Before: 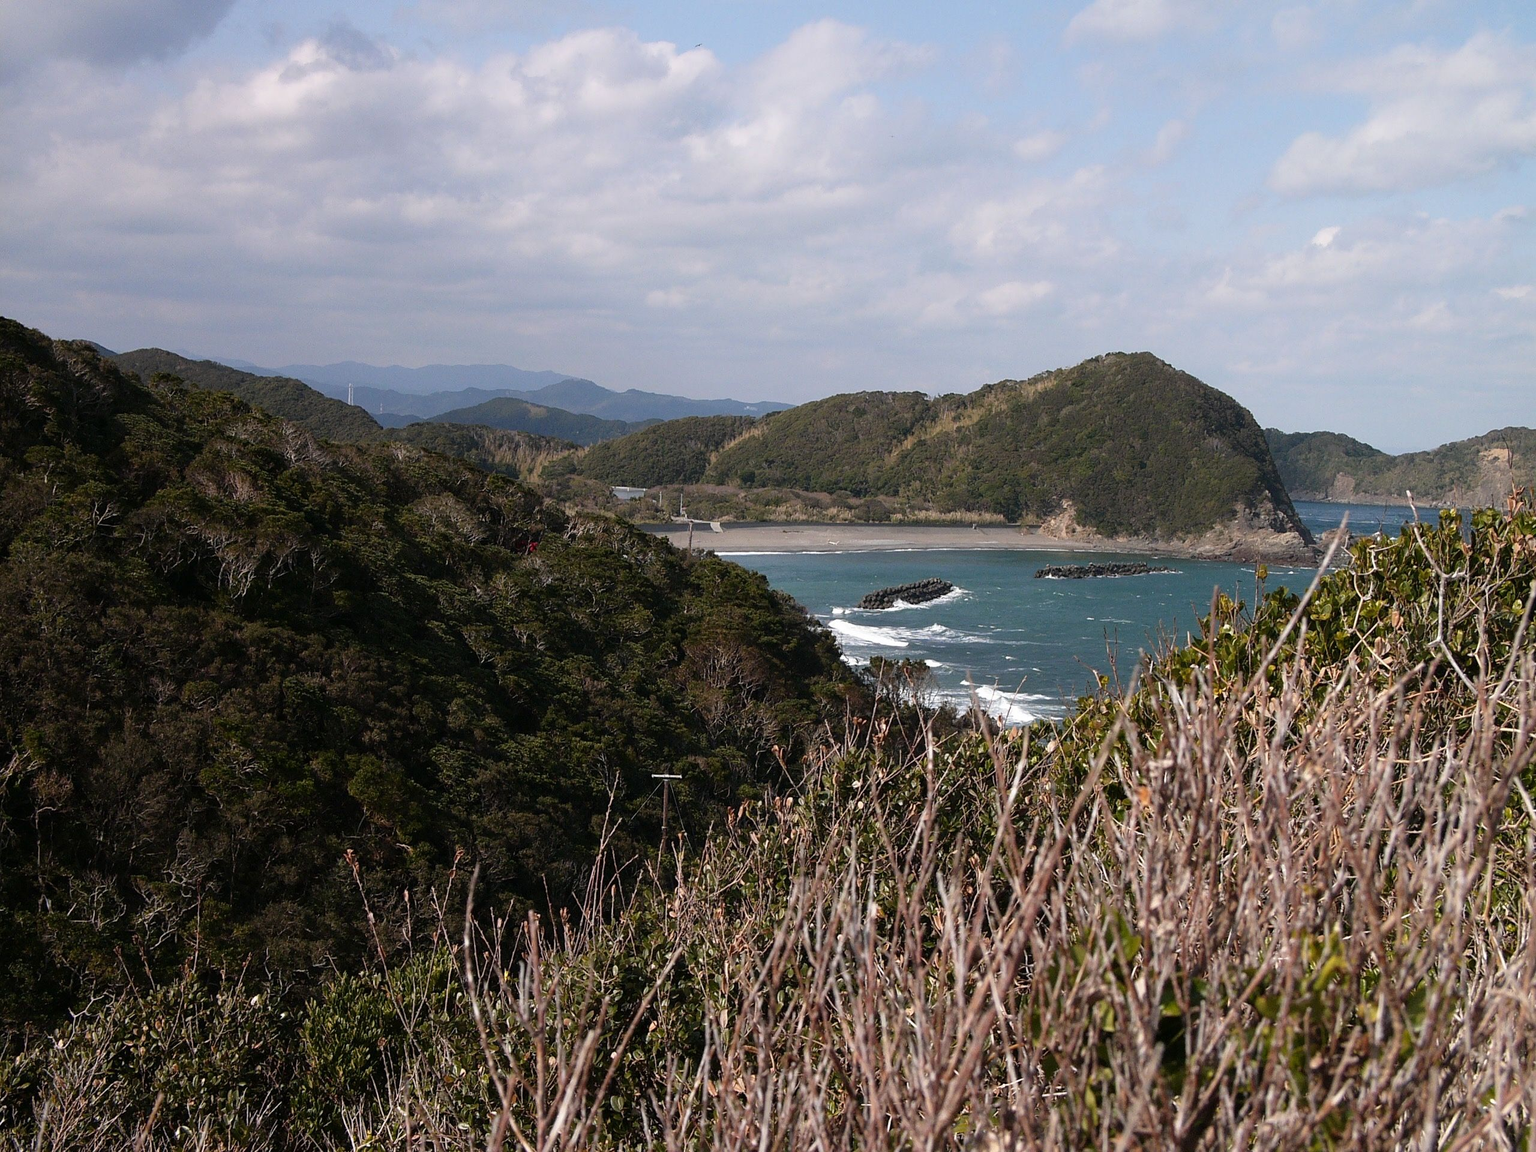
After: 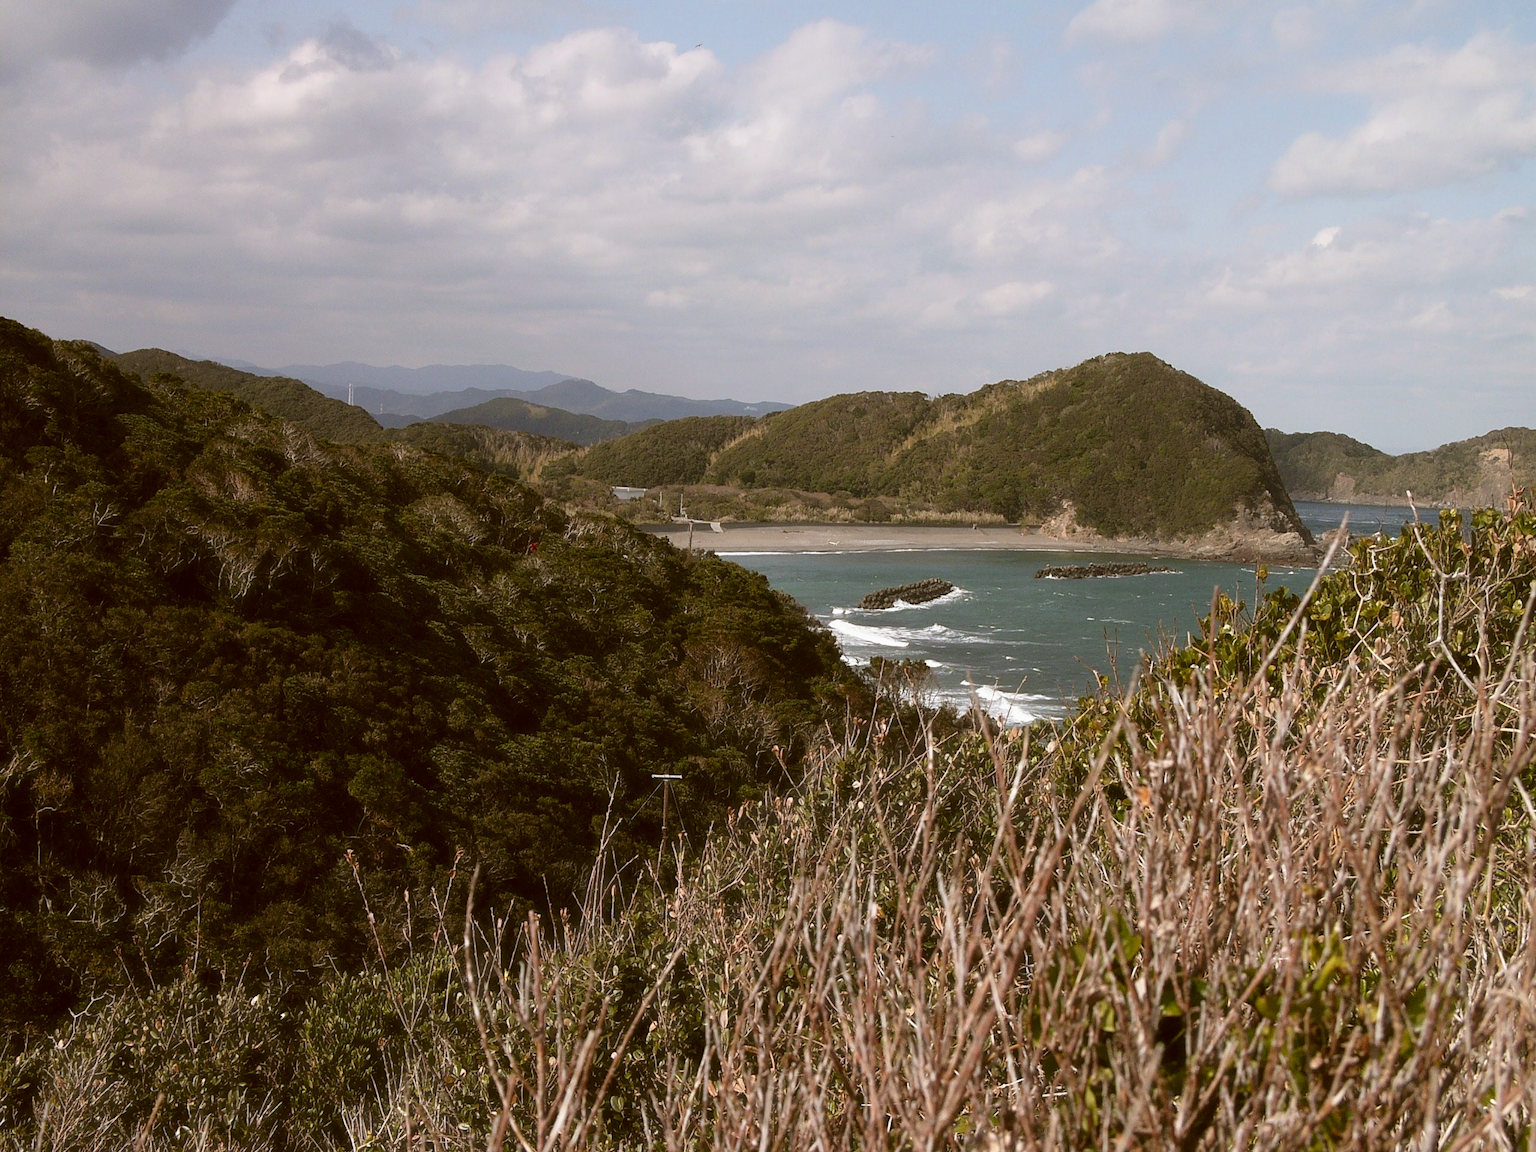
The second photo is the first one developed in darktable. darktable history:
color correction: highlights a* -0.482, highlights b* 0.161, shadows a* 4.66, shadows b* 20.72
haze removal: strength -0.1, adaptive false
